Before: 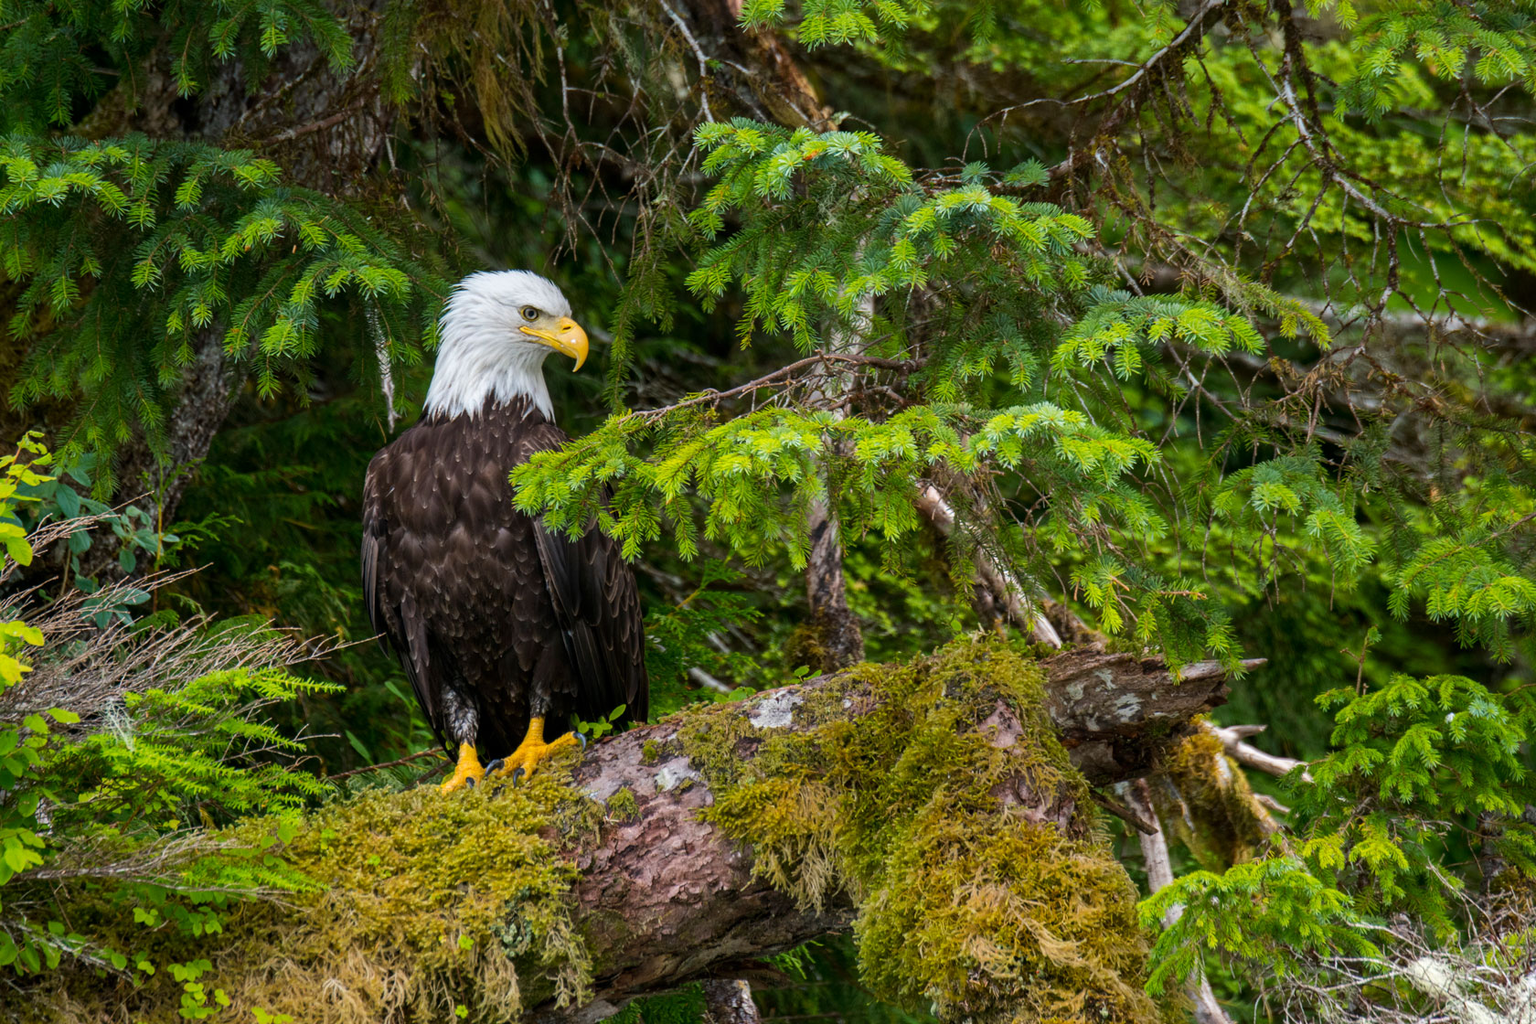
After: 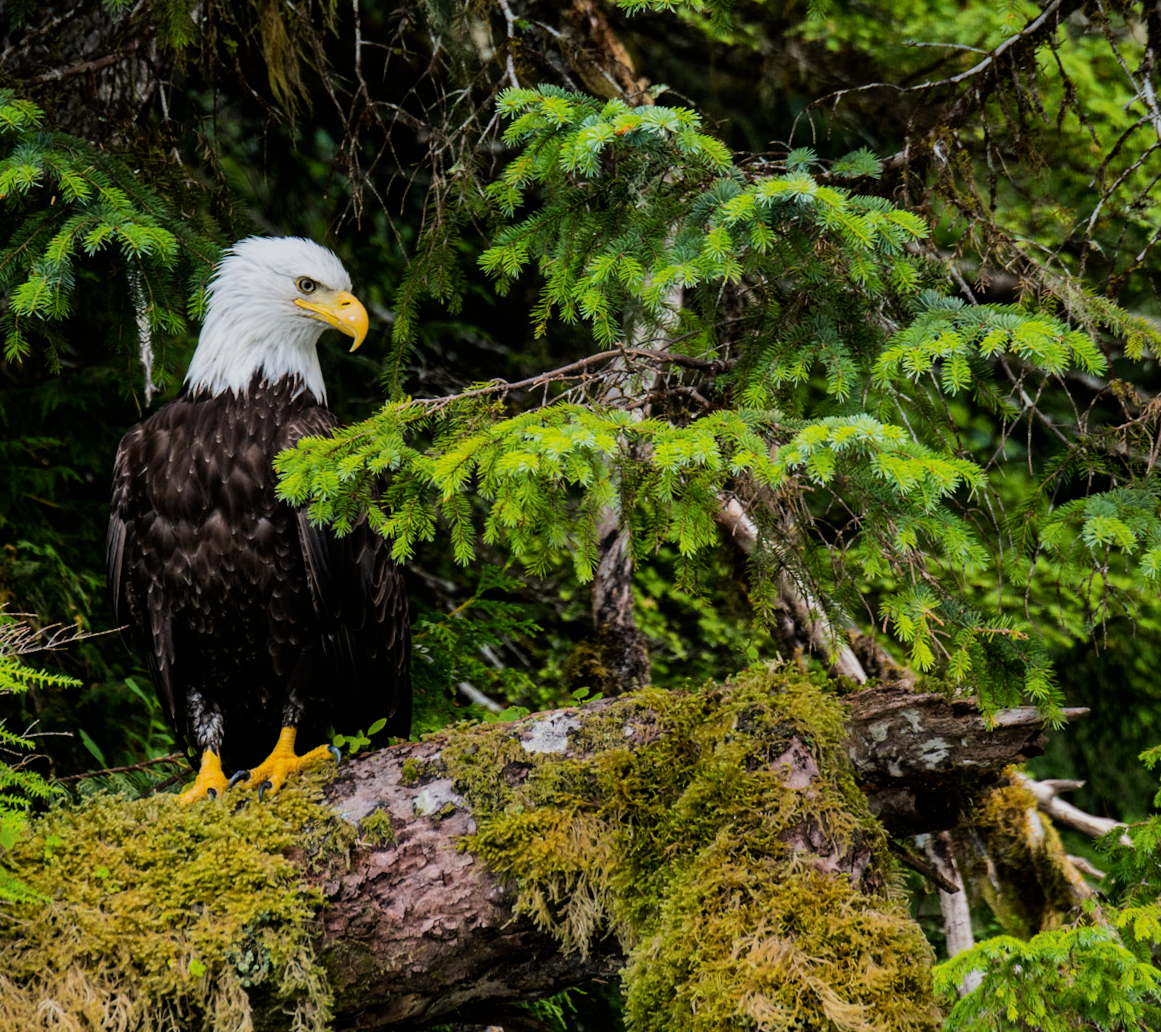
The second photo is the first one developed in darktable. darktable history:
crop and rotate: angle -3.27°, left 14.277%, top 0.028%, right 10.766%, bottom 0.028%
color balance: contrast fulcrum 17.78%
filmic rgb: black relative exposure -7.65 EV, white relative exposure 4.56 EV, hardness 3.61, contrast 1.25
